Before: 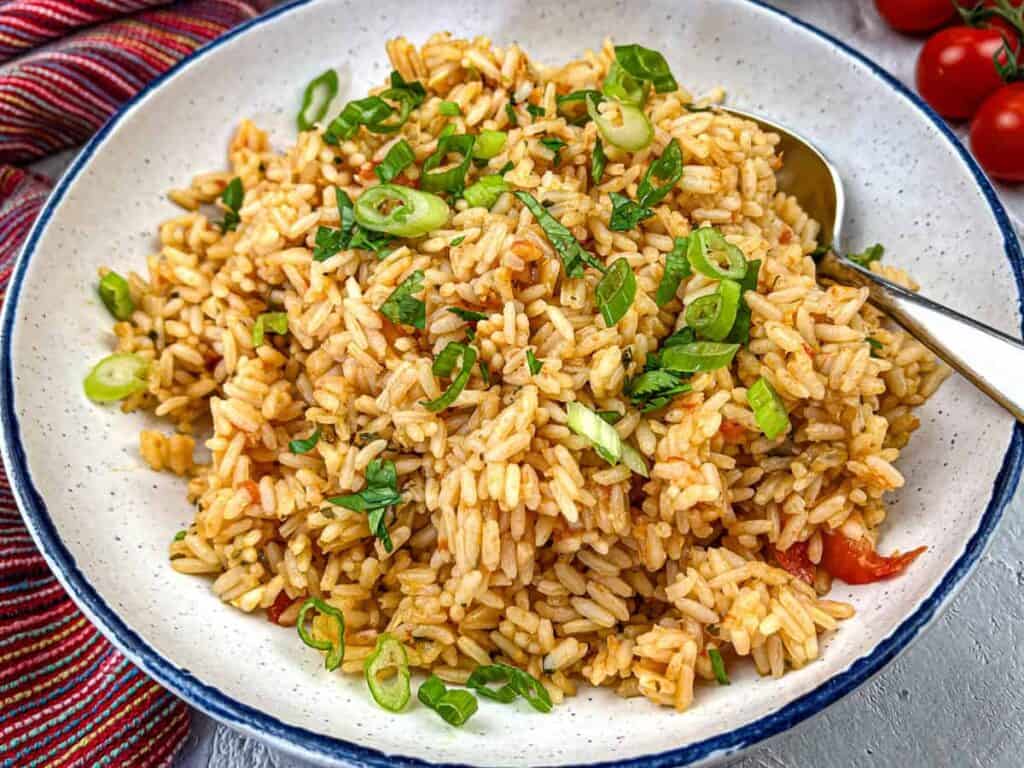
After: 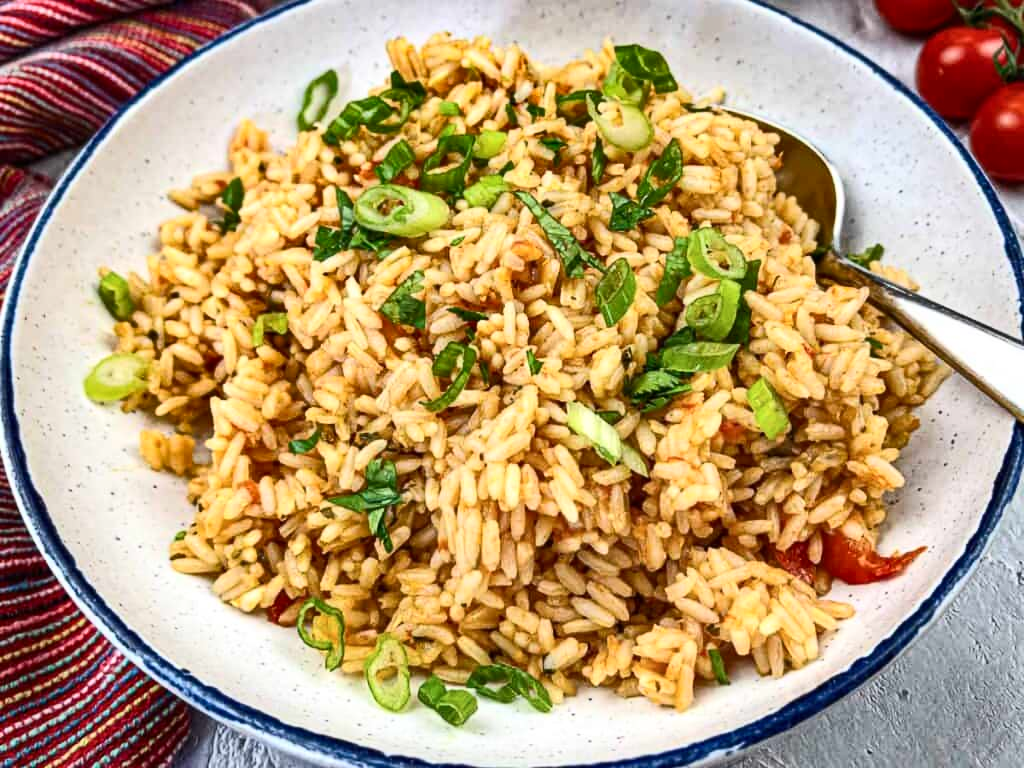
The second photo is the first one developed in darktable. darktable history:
shadows and highlights: low approximation 0.01, soften with gaussian
contrast brightness saturation: contrast 0.24, brightness 0.09
